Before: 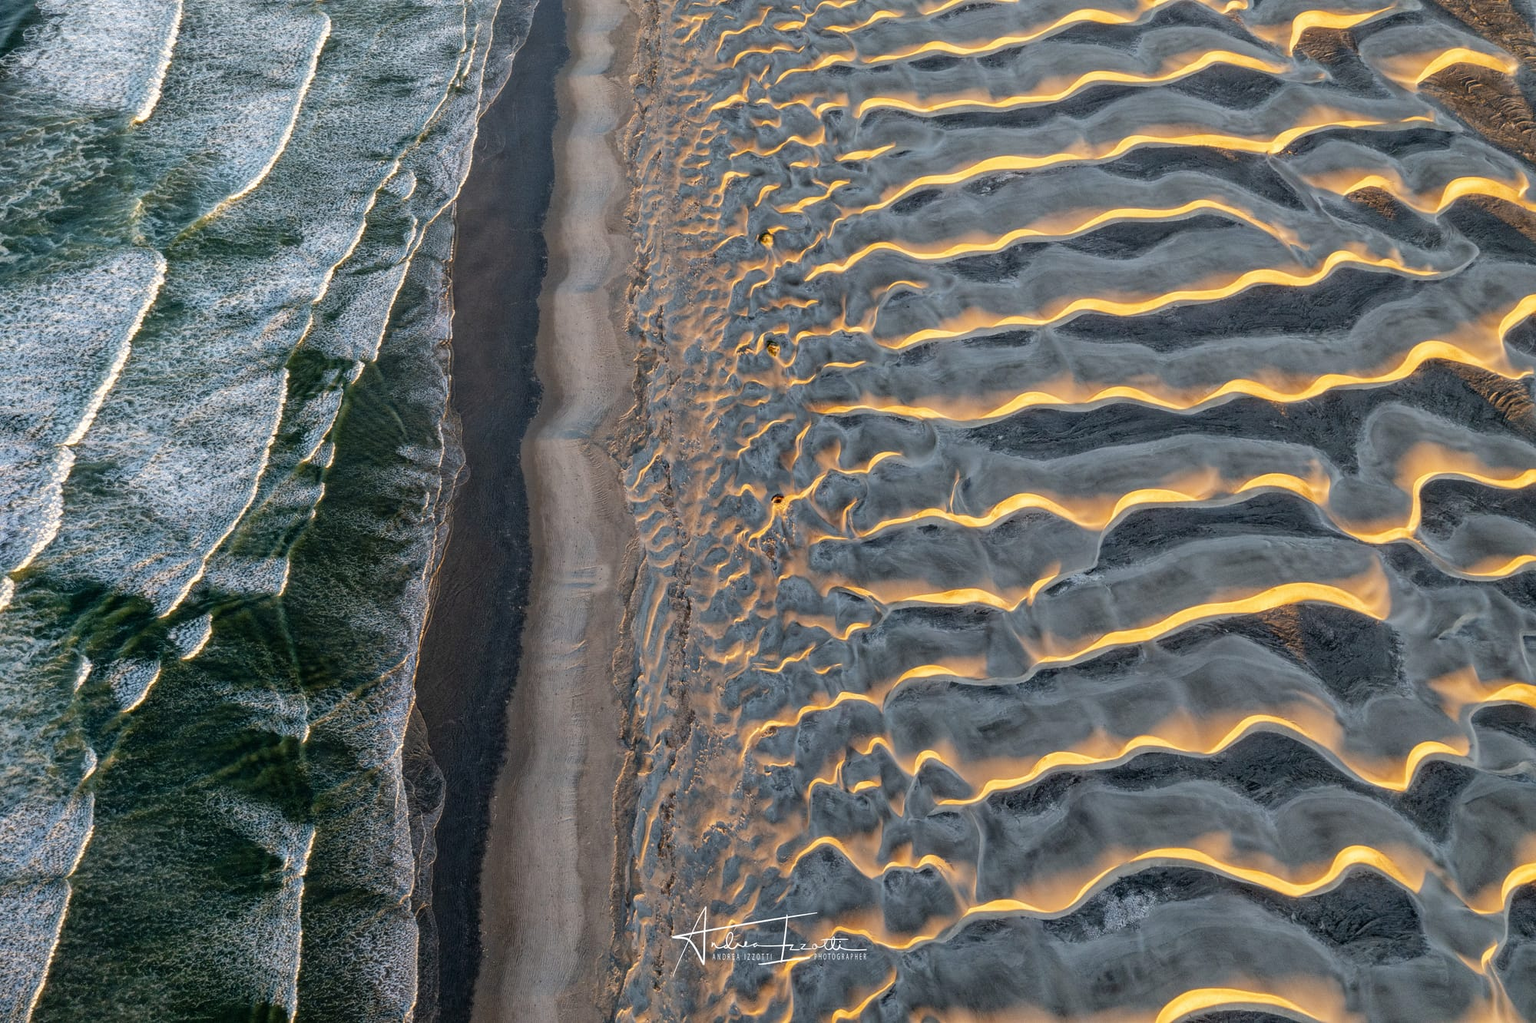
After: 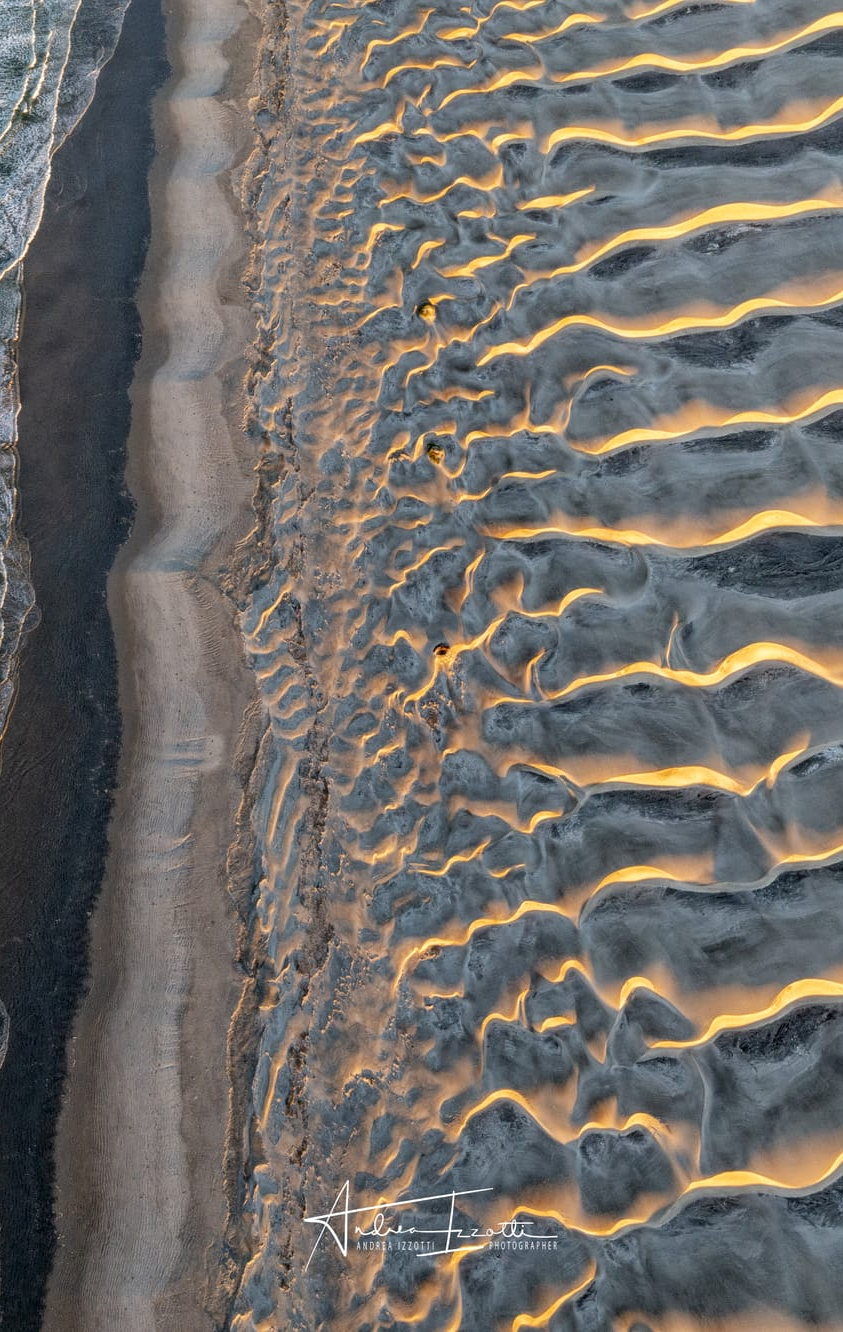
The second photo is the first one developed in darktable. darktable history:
local contrast: highlights 100%, shadows 100%, detail 120%, midtone range 0.2
crop: left 28.583%, right 29.231%
exposure: compensate highlight preservation false
